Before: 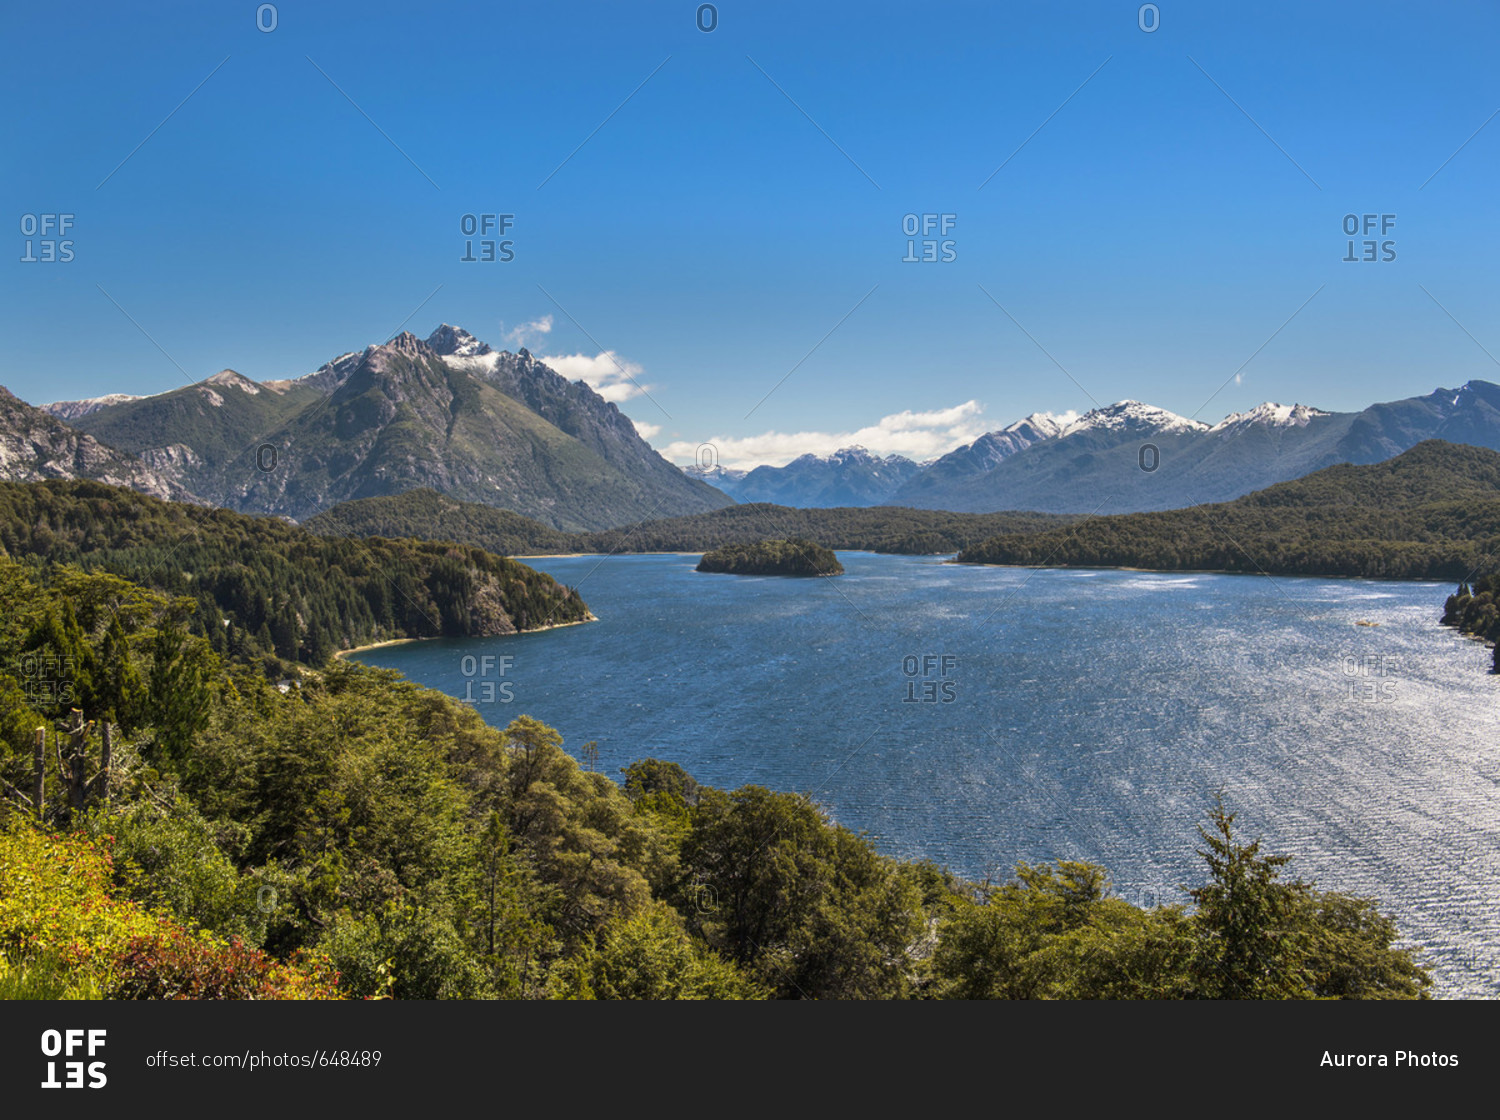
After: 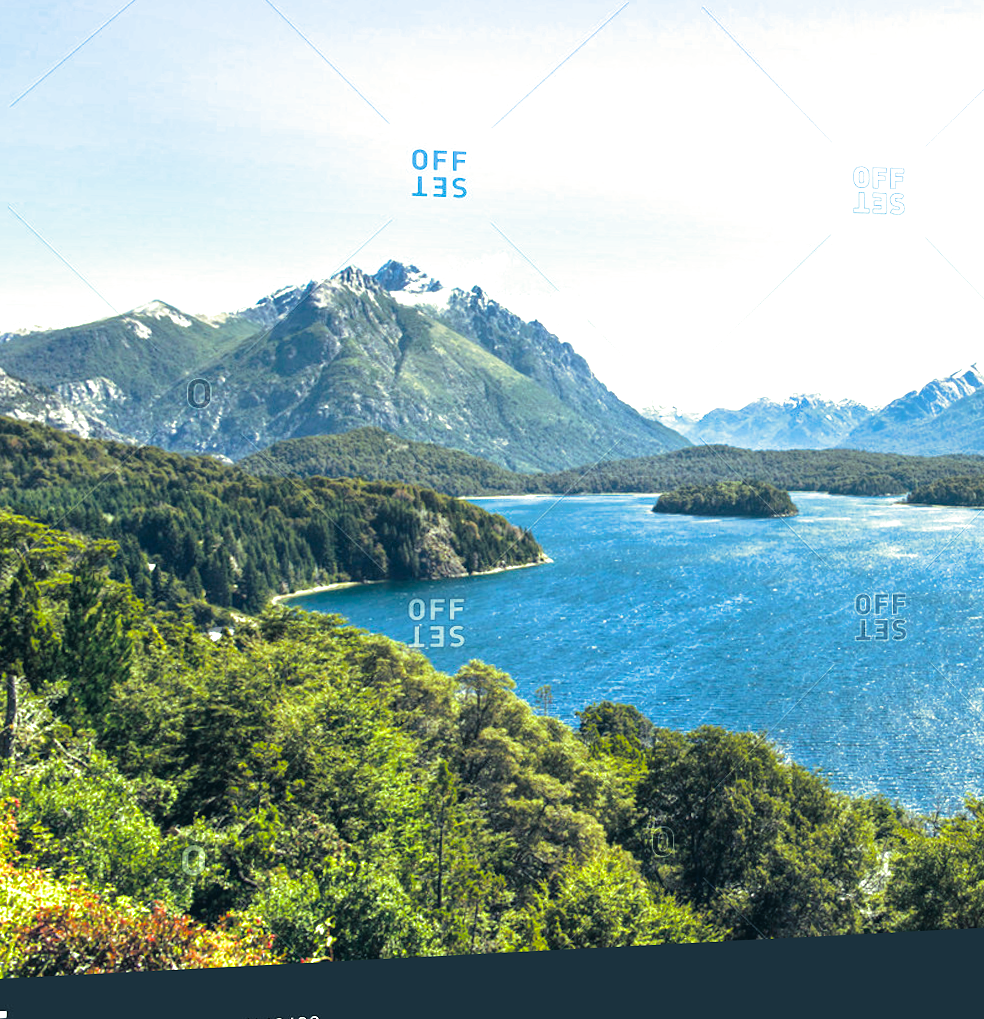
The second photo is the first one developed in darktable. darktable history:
split-toning: shadows › hue 216°, shadows › saturation 1, highlights › hue 57.6°, balance -33.4
crop and rotate: left 6.617%, right 26.717%
color balance: mode lift, gamma, gain (sRGB), lift [0.997, 0.979, 1.021, 1.011], gamma [1, 1.084, 0.916, 0.998], gain [1, 0.87, 1.13, 1.101], contrast 4.55%, contrast fulcrum 38.24%, output saturation 104.09%
rotate and perspective: rotation -0.013°, lens shift (vertical) -0.027, lens shift (horizontal) 0.178, crop left 0.016, crop right 0.989, crop top 0.082, crop bottom 0.918
exposure: black level correction -0.002, exposure 1.115 EV, compensate highlight preservation false
